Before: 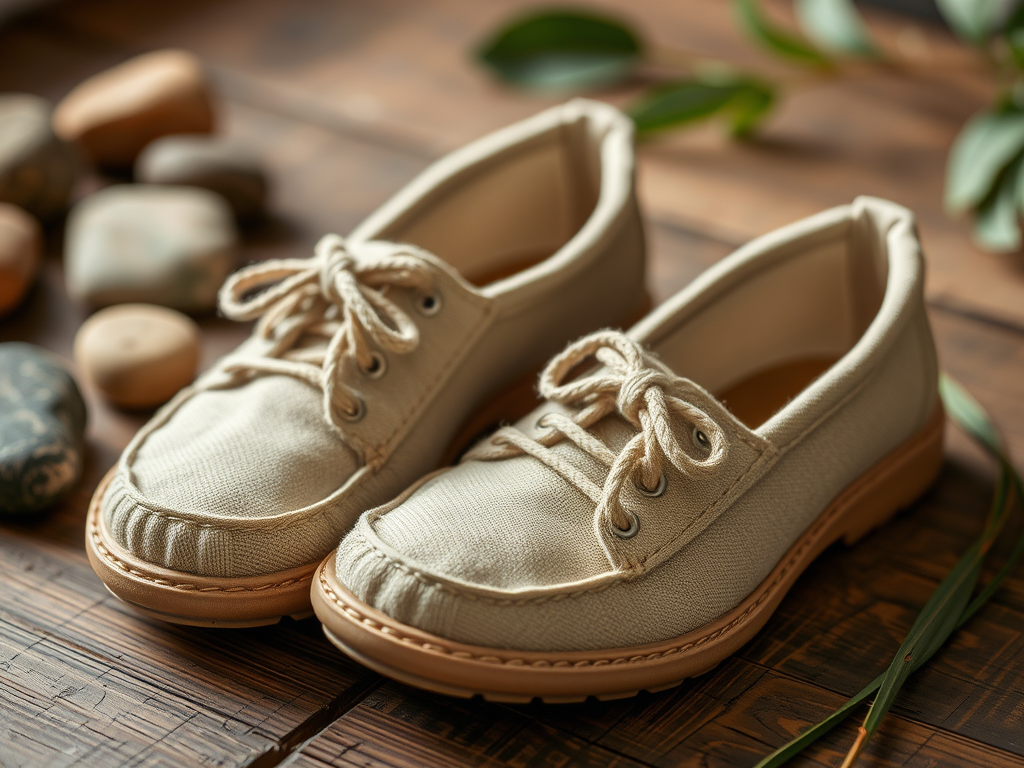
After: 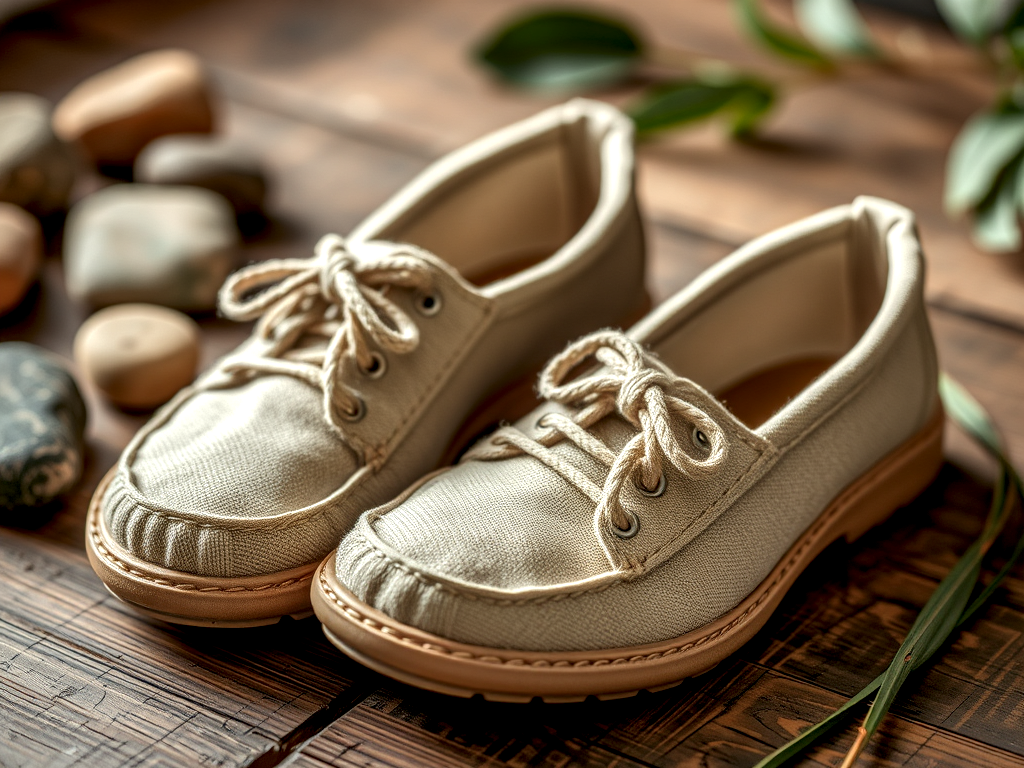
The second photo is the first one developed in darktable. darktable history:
local contrast: highlights 0%, shadows 0%, detail 182%
shadows and highlights: on, module defaults
